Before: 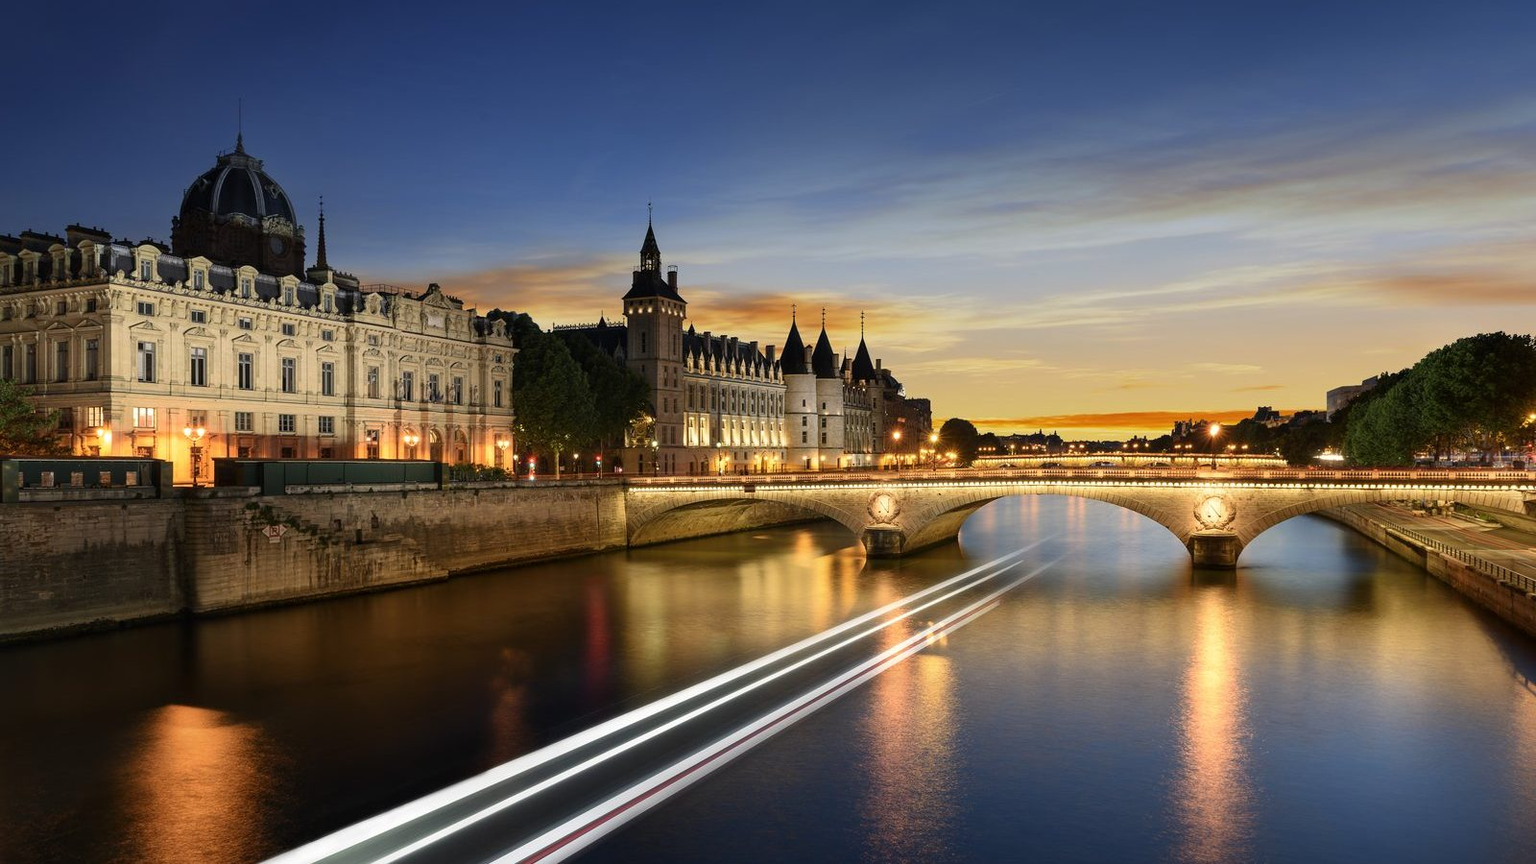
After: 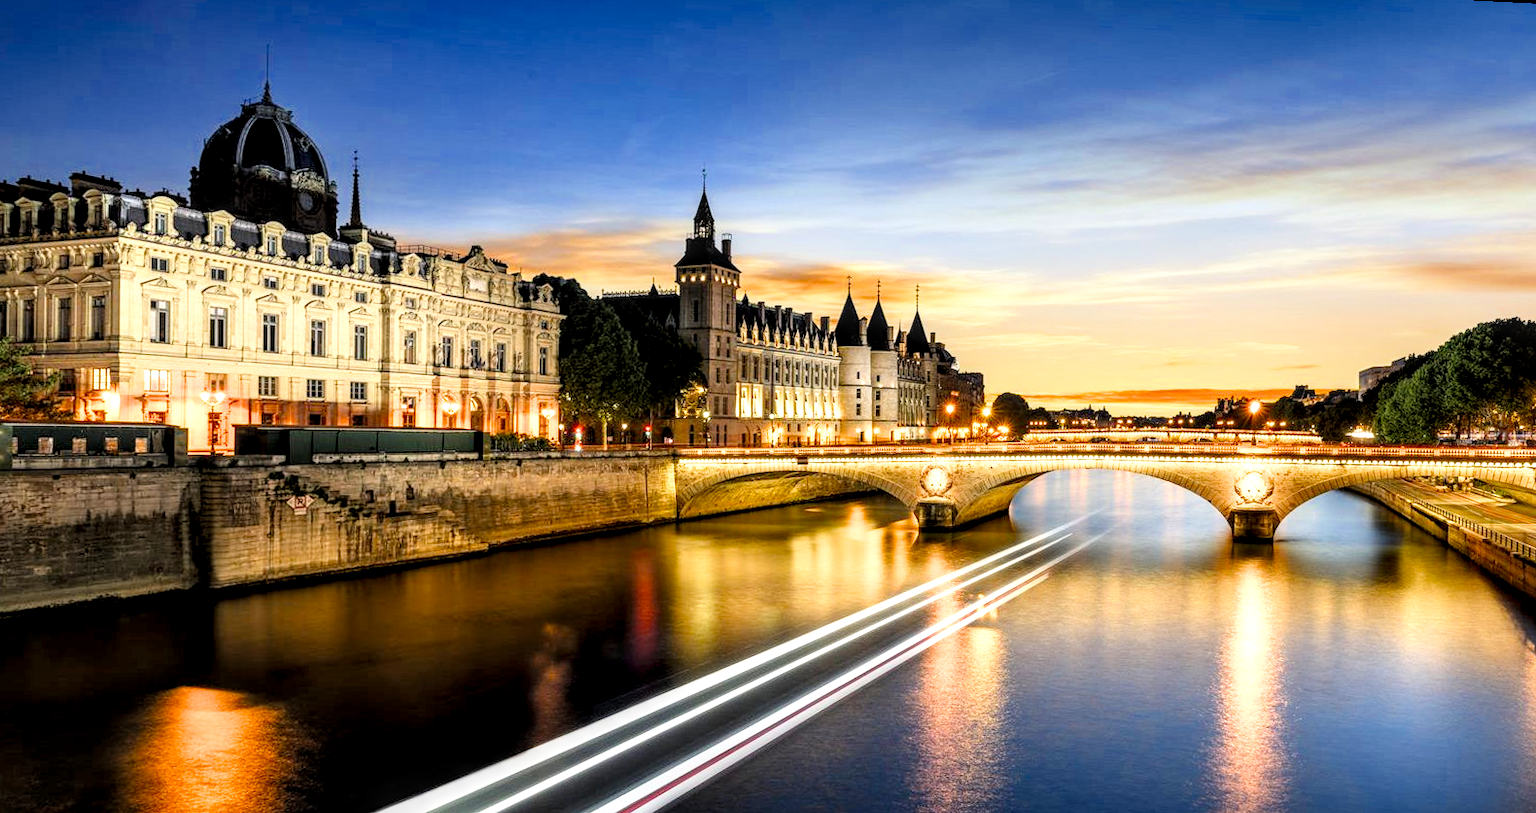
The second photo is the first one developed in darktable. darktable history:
local contrast: detail 154%
exposure: black level correction 0, exposure 1.2 EV, compensate highlight preservation false
color balance rgb: global vibrance 0.5%
filmic rgb: black relative exposure -7.75 EV, white relative exposure 4.4 EV, threshold 3 EV, target black luminance 0%, hardness 3.76, latitude 50.51%, contrast 1.074, highlights saturation mix 10%, shadows ↔ highlights balance -0.22%, color science v4 (2020), enable highlight reconstruction true
rotate and perspective: rotation 0.679°, lens shift (horizontal) 0.136, crop left 0.009, crop right 0.991, crop top 0.078, crop bottom 0.95
